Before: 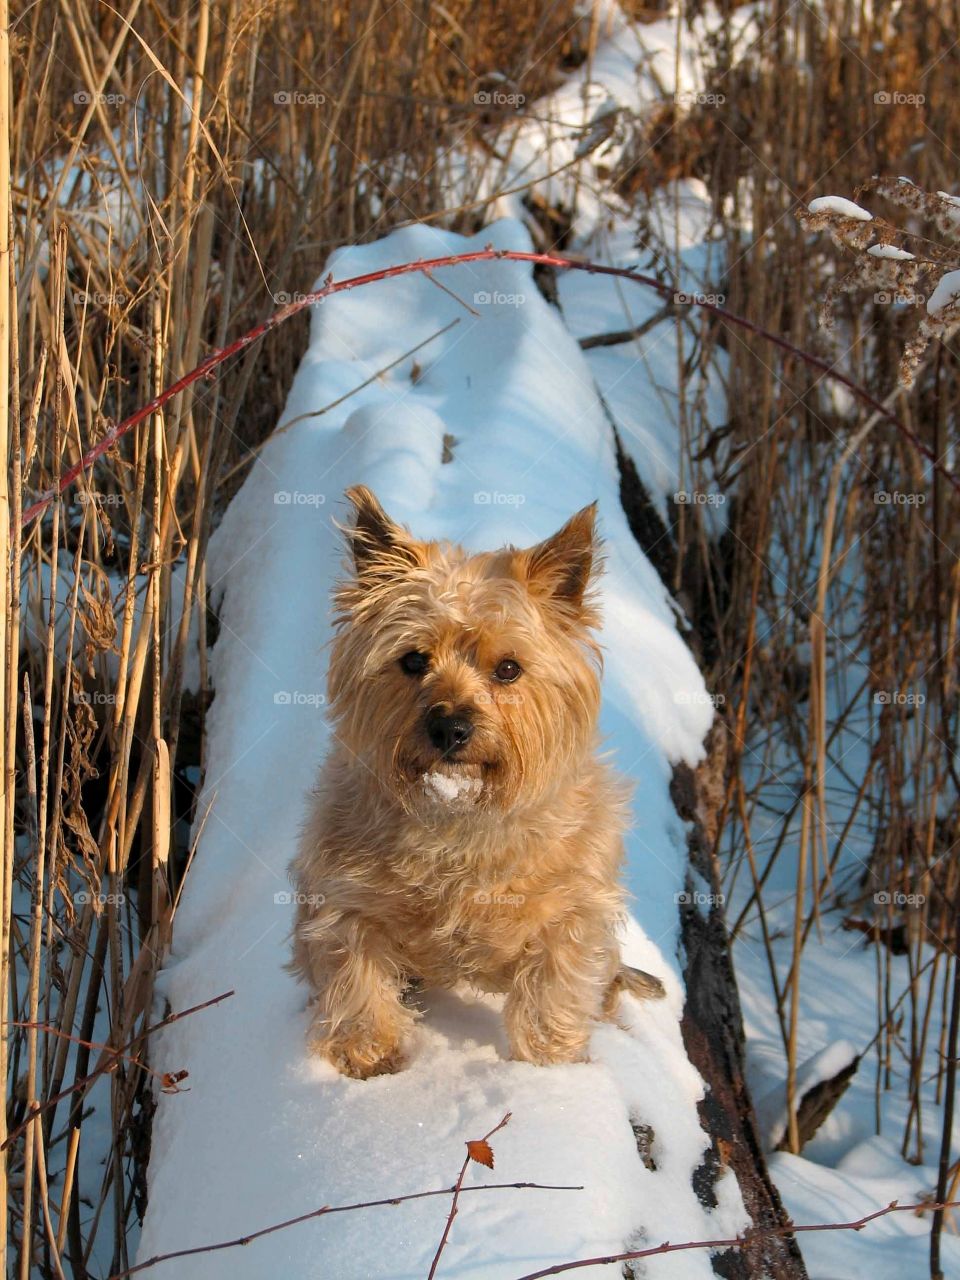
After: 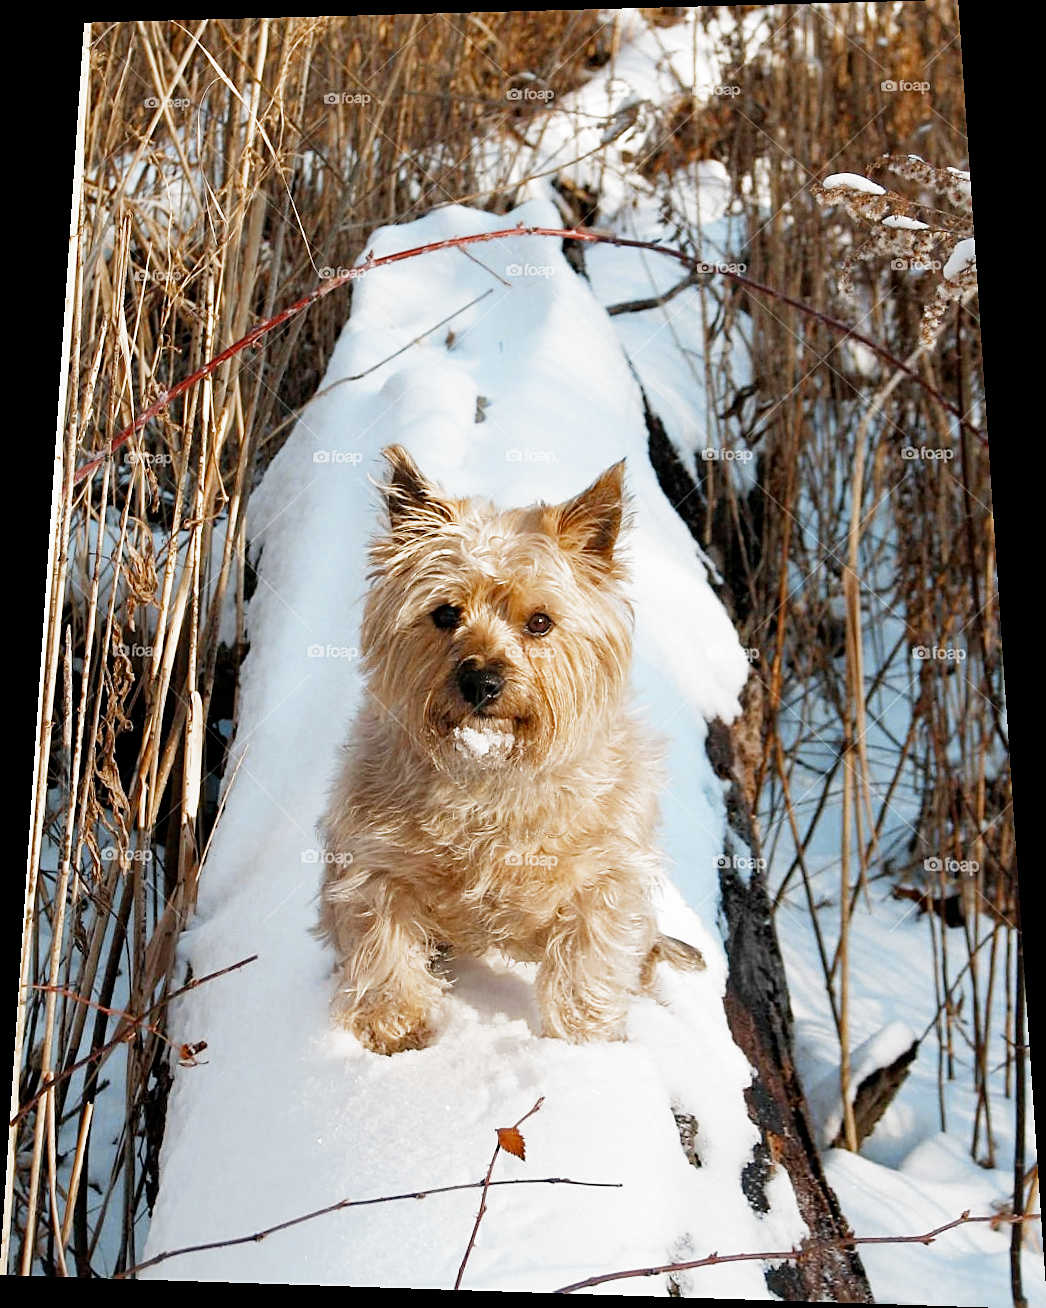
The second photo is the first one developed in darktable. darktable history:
sharpen: on, module defaults
white balance: emerald 1
filmic rgb: middle gray luminance 9.23%, black relative exposure -10.55 EV, white relative exposure 3.45 EV, threshold 6 EV, target black luminance 0%, hardness 5.98, latitude 59.69%, contrast 1.087, highlights saturation mix 5%, shadows ↔ highlights balance 29.23%, add noise in highlights 0, preserve chrominance no, color science v3 (2019), use custom middle-gray values true, iterations of high-quality reconstruction 0, contrast in highlights soft, enable highlight reconstruction true
rotate and perspective: rotation 0.128°, lens shift (vertical) -0.181, lens shift (horizontal) -0.044, shear 0.001, automatic cropping off
color zones: curves: ch0 [(0, 0.5) (0.125, 0.4) (0.25, 0.5) (0.375, 0.4) (0.5, 0.4) (0.625, 0.6) (0.75, 0.6) (0.875, 0.5)]; ch1 [(0, 0.35) (0.125, 0.45) (0.25, 0.35) (0.375, 0.35) (0.5, 0.35) (0.625, 0.35) (0.75, 0.45) (0.875, 0.35)]; ch2 [(0, 0.6) (0.125, 0.5) (0.25, 0.5) (0.375, 0.6) (0.5, 0.6) (0.625, 0.5) (0.75, 0.5) (0.875, 0.5)]
